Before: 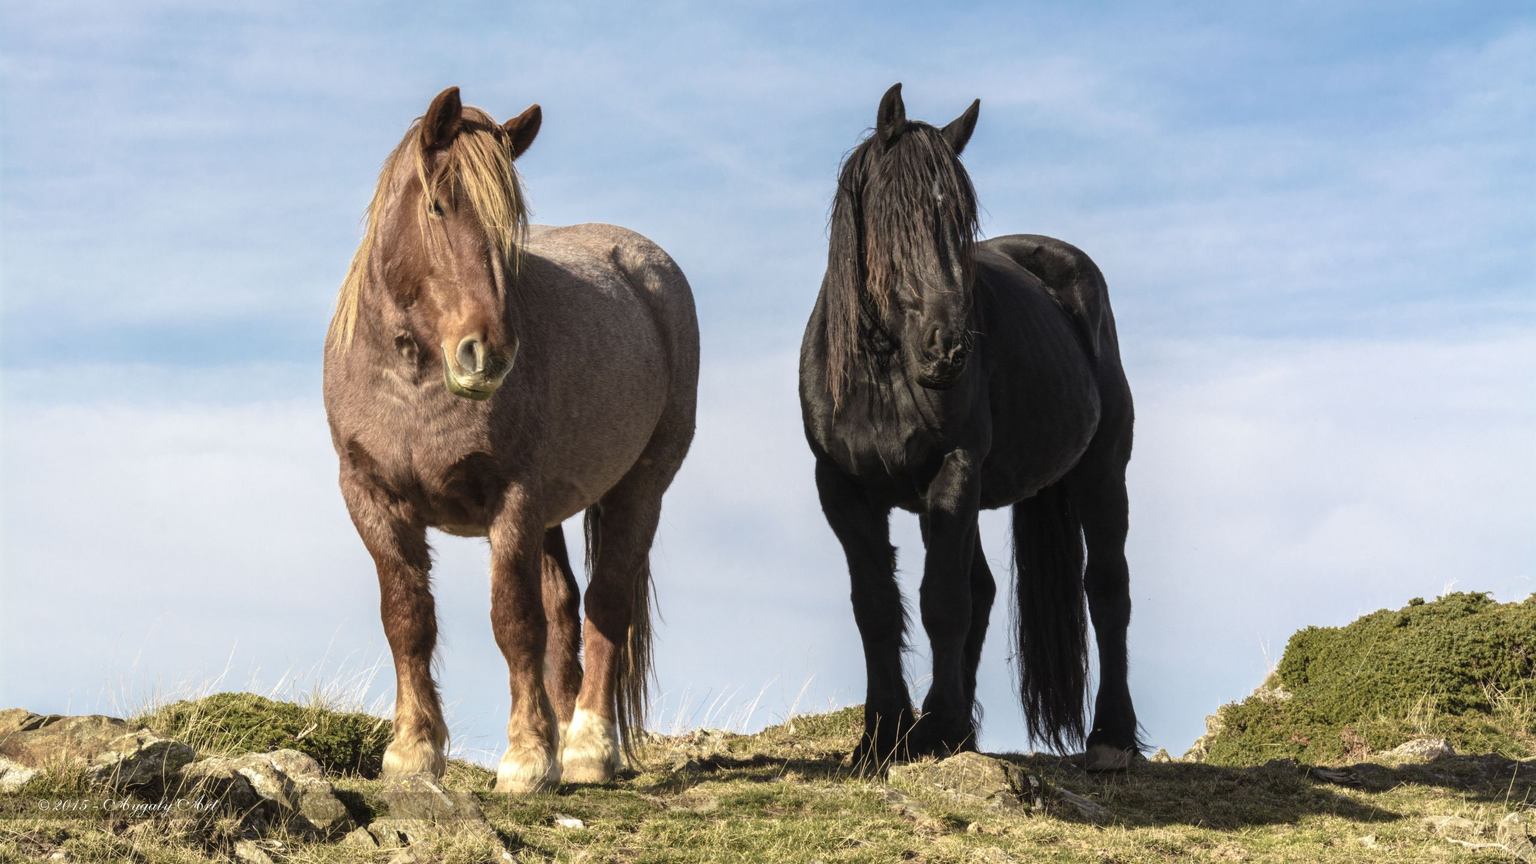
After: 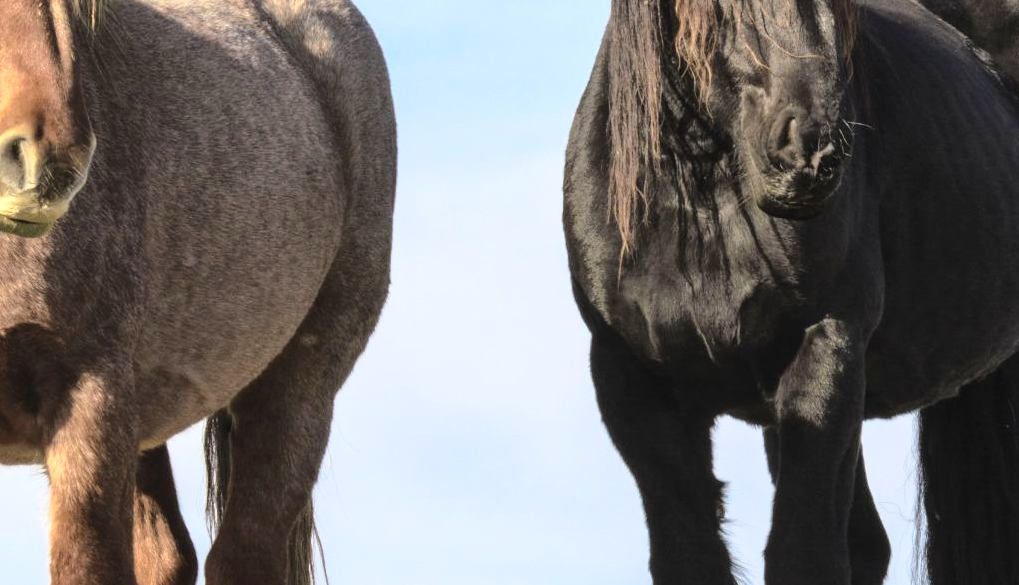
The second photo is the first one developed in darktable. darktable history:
base curve: curves: ch0 [(0, 0) (0.028, 0.03) (0.105, 0.232) (0.387, 0.748) (0.754, 0.968) (1, 1)]
shadows and highlights: on, module defaults
crop: left 30.045%, top 29.881%, right 30.128%, bottom 29.471%
